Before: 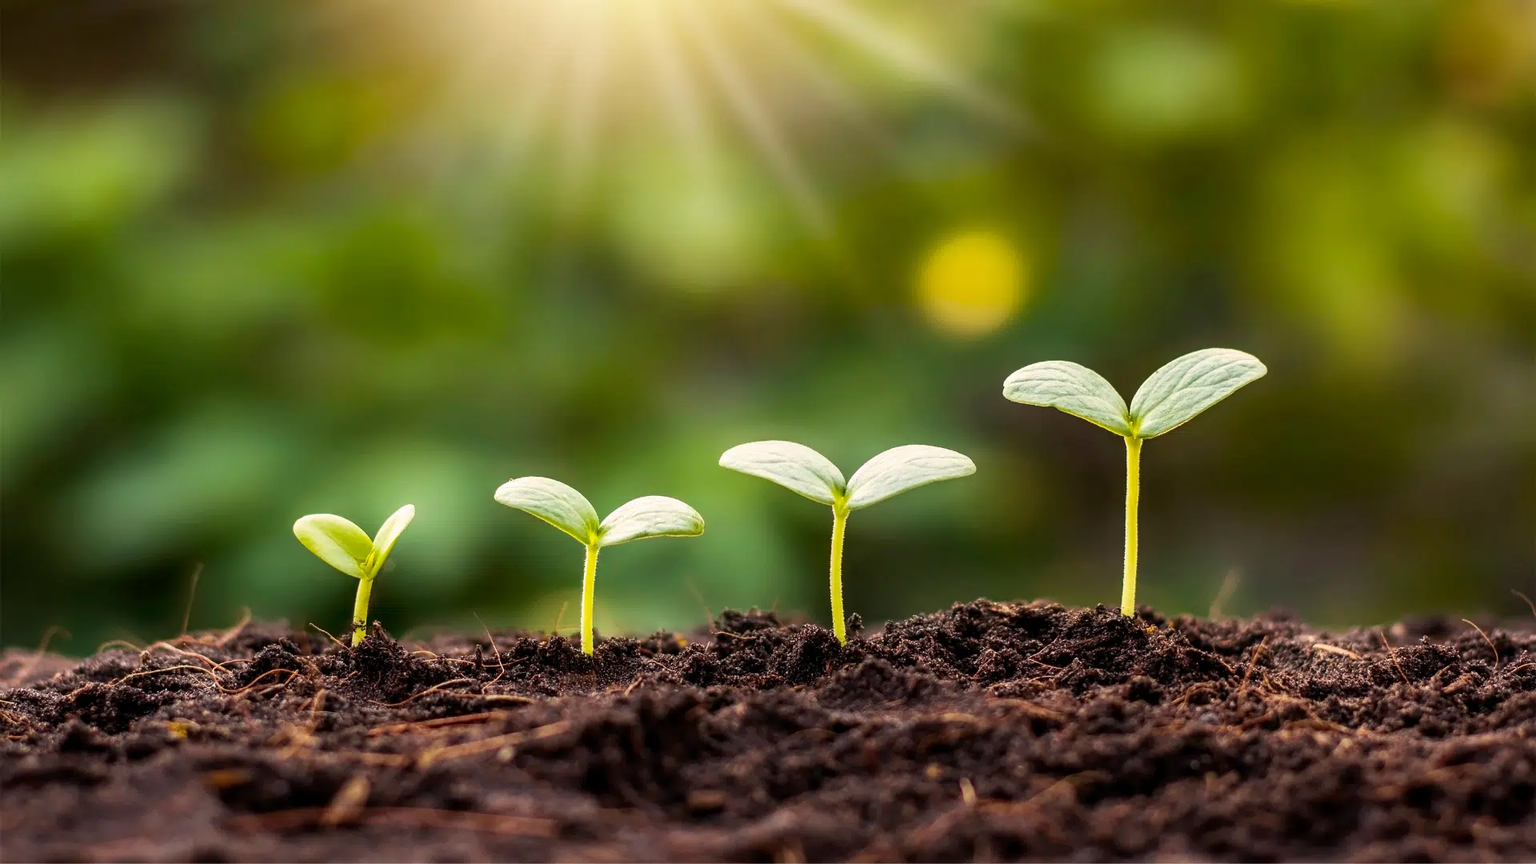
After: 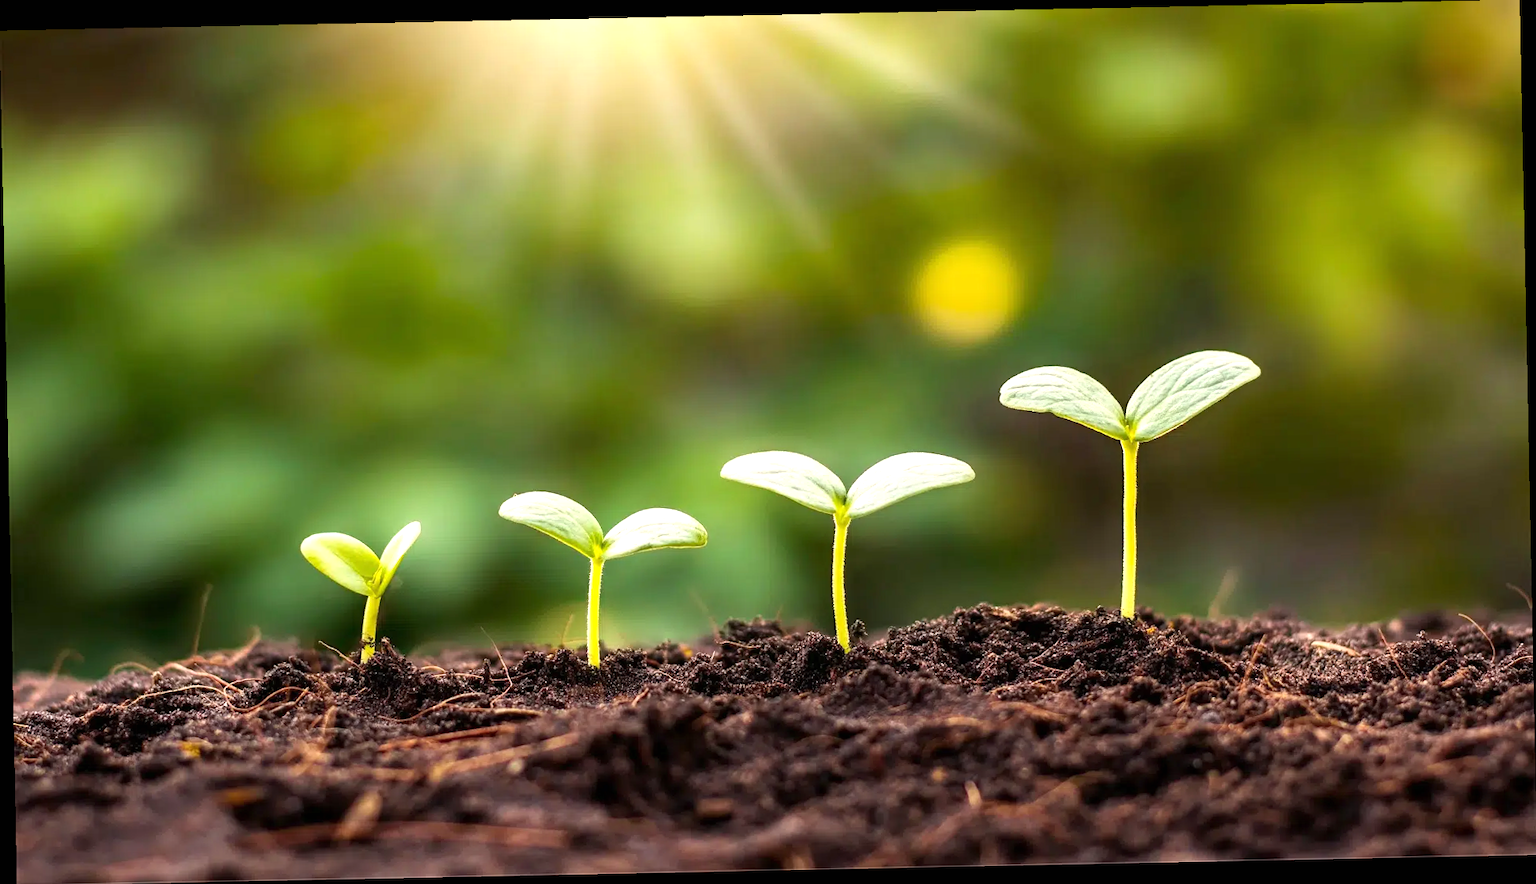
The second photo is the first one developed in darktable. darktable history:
rotate and perspective: rotation -1.17°, automatic cropping off
exposure: black level correction 0, exposure 0.5 EV, compensate exposure bias true, compensate highlight preservation false
